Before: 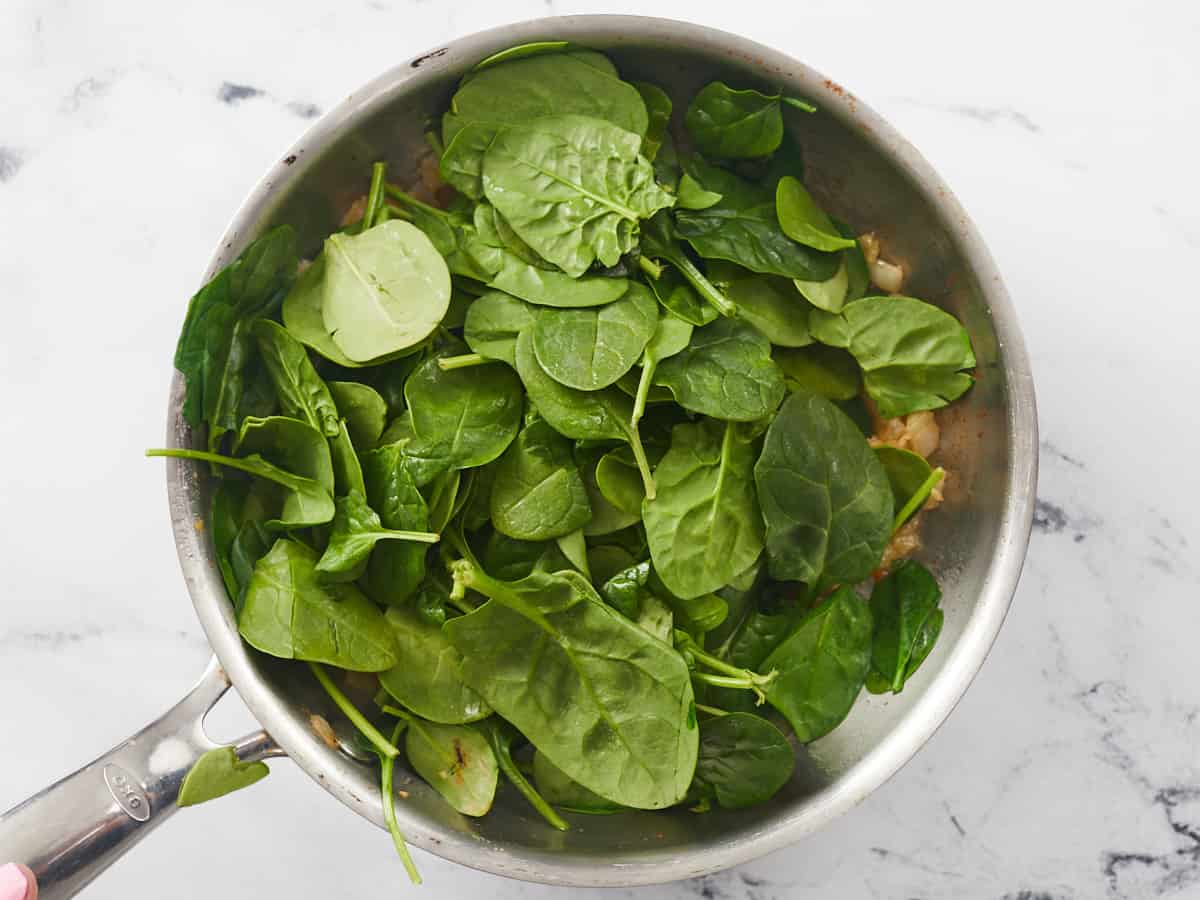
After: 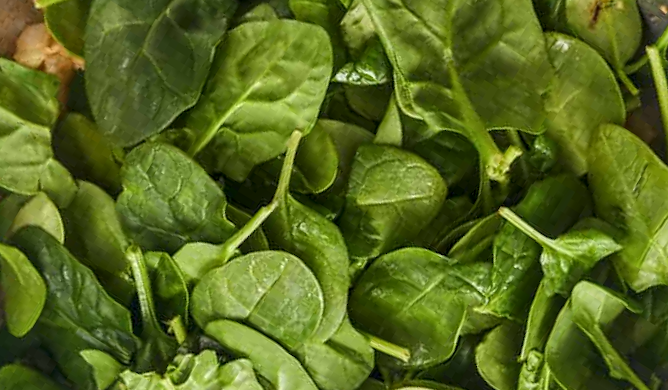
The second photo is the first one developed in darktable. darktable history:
local contrast: detail 130%
crop and rotate: angle 148.47°, left 9.183%, top 15.622%, right 4.524%, bottom 17.07%
